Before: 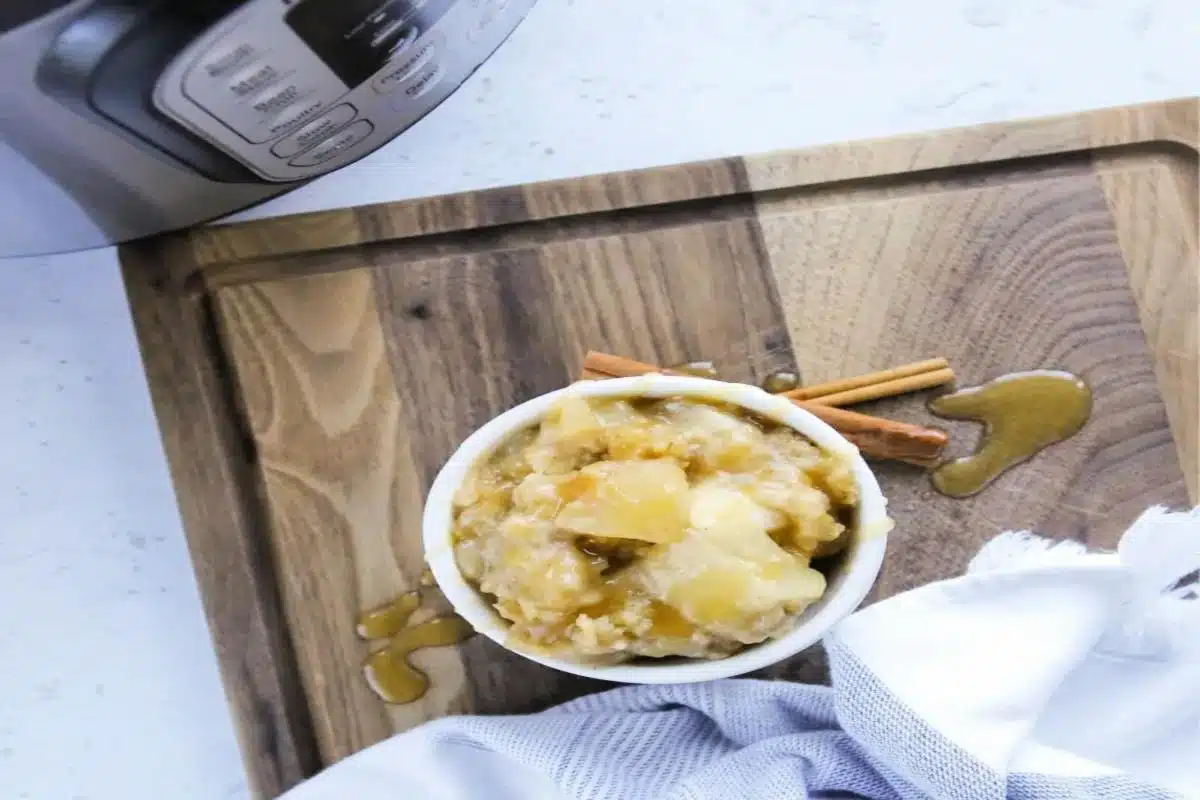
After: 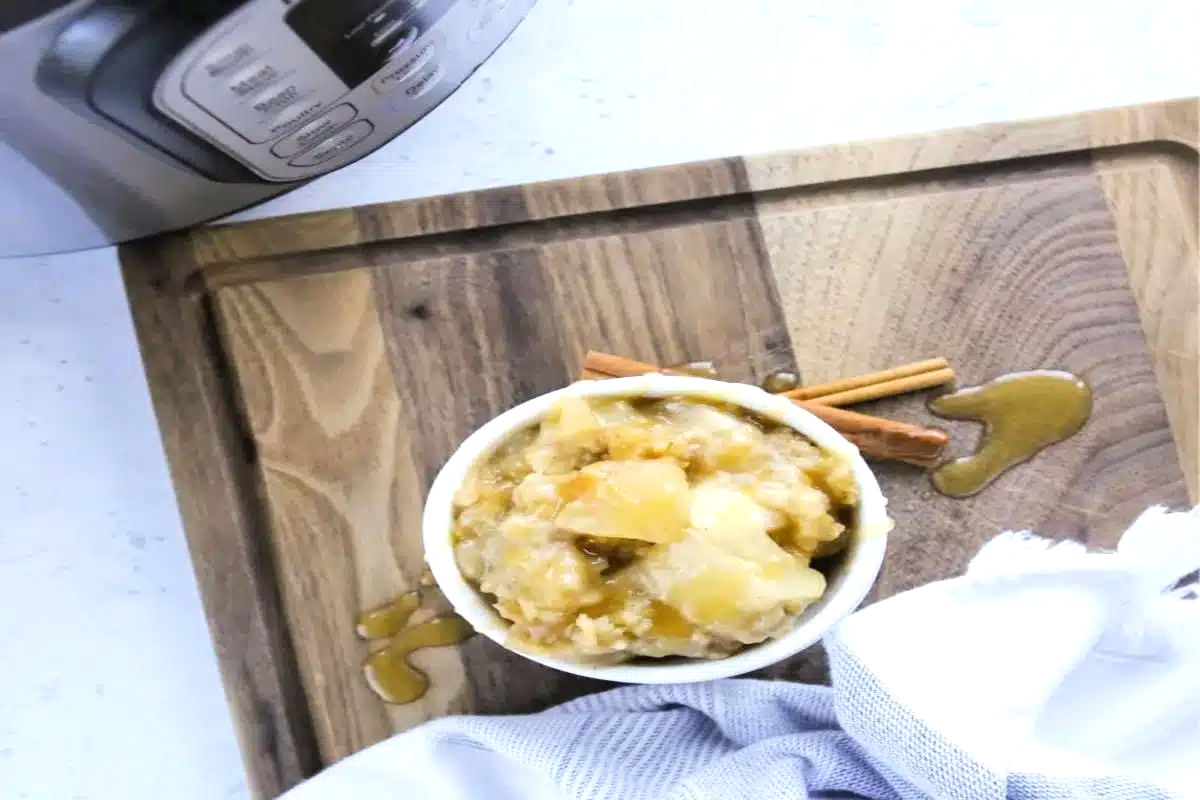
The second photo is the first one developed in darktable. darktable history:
exposure: exposure 0.297 EV, compensate exposure bias true, compensate highlight preservation false
